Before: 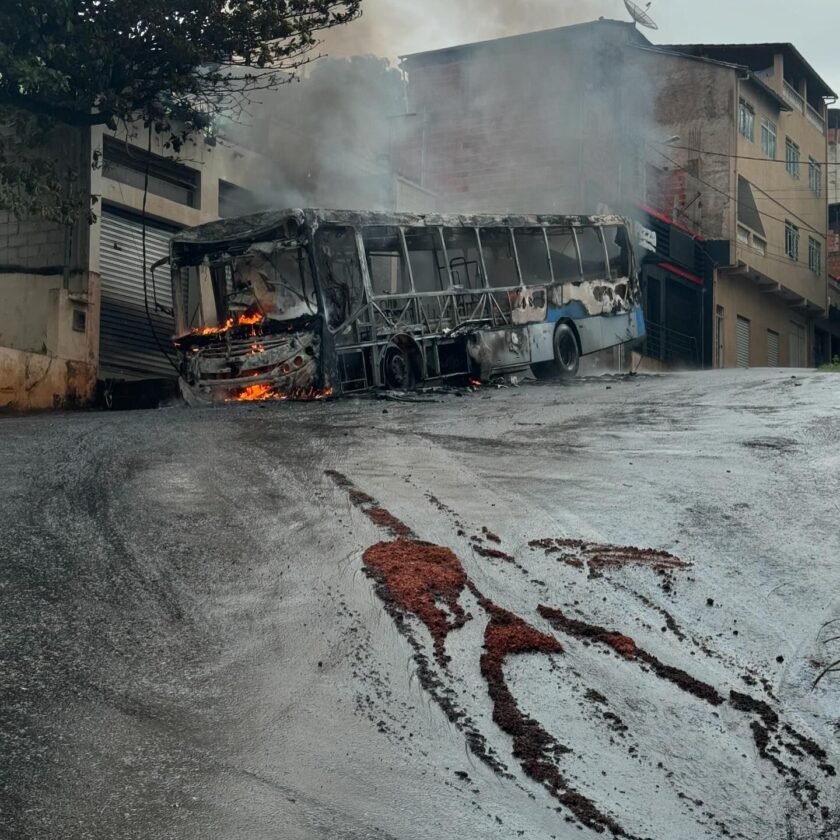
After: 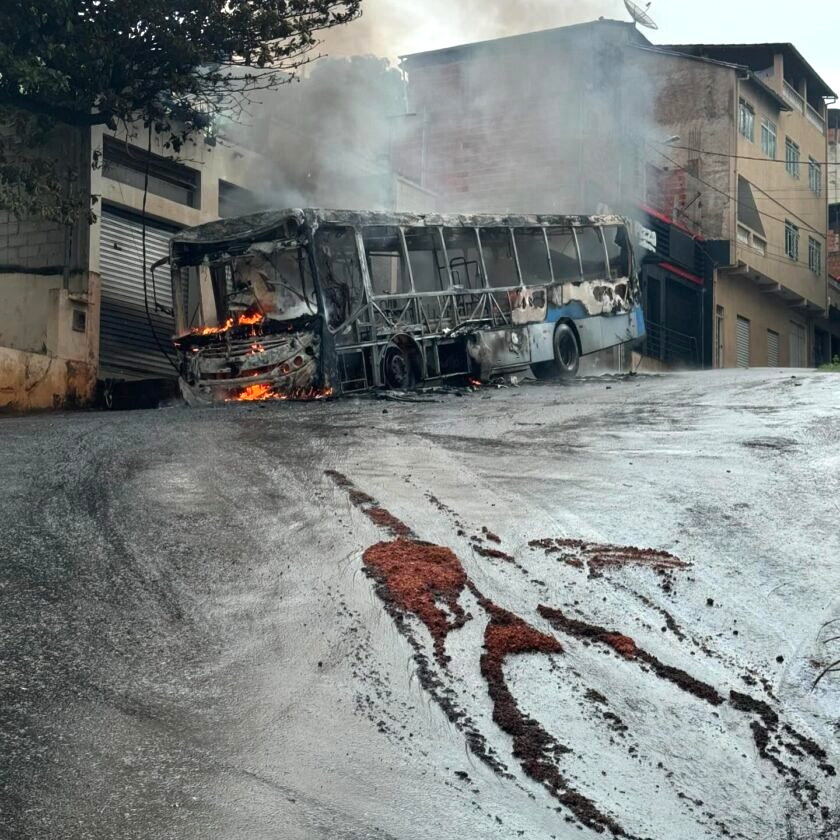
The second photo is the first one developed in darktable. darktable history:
tone equalizer: -8 EV -0.714 EV, -7 EV -0.724 EV, -6 EV -0.634 EV, -5 EV -0.363 EV, -3 EV 0.401 EV, -2 EV 0.6 EV, -1 EV 0.683 EV, +0 EV 0.731 EV, smoothing diameter 24.82%, edges refinement/feathering 14.25, preserve details guided filter
